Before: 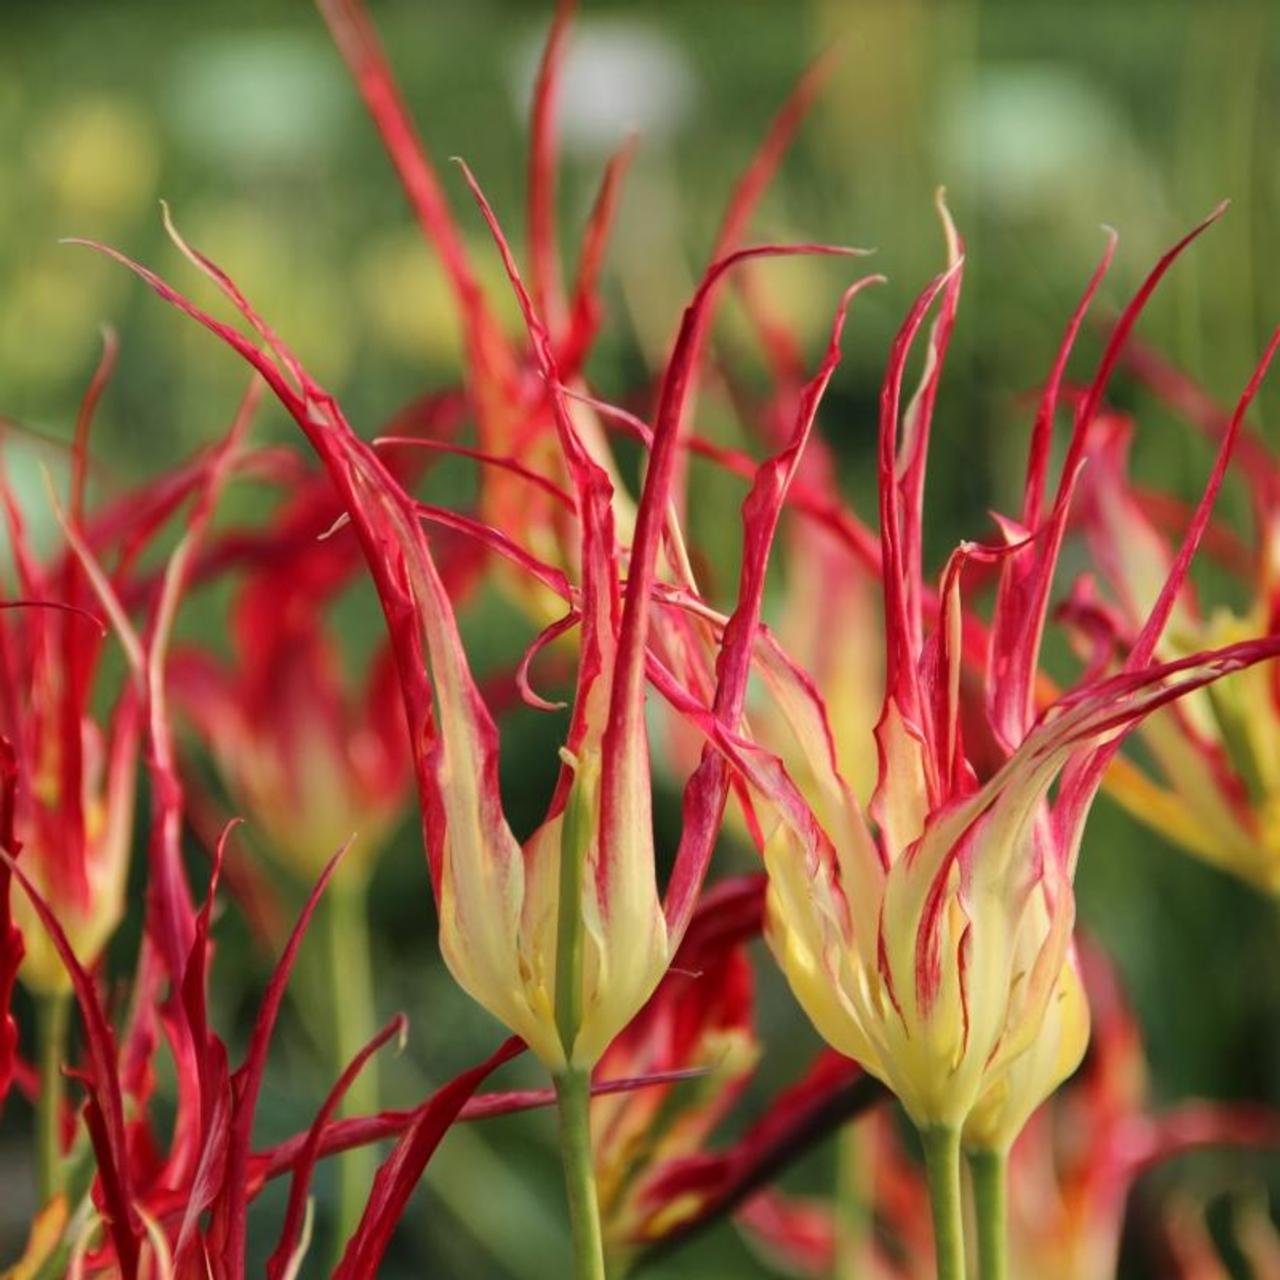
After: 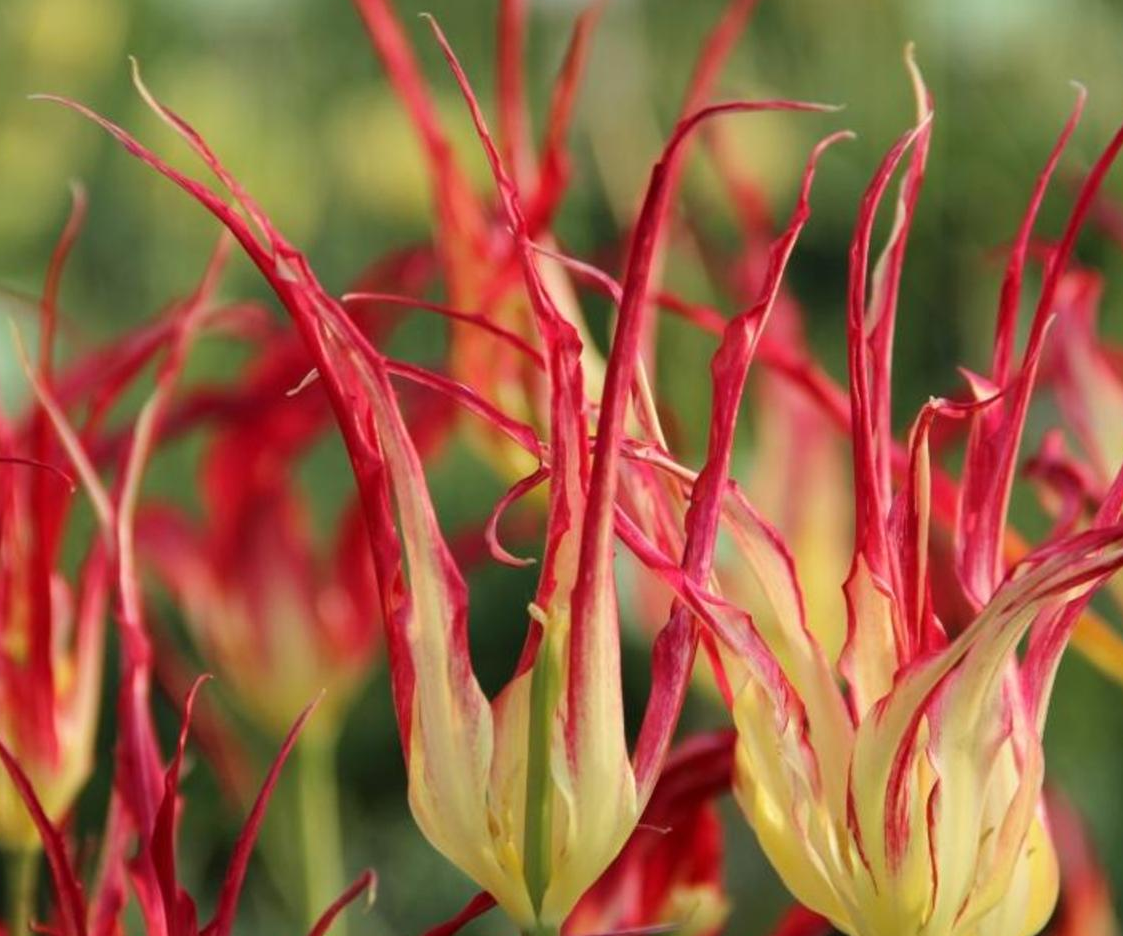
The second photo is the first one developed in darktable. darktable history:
crop and rotate: left 2.449%, top 11.257%, right 9.781%, bottom 15.607%
